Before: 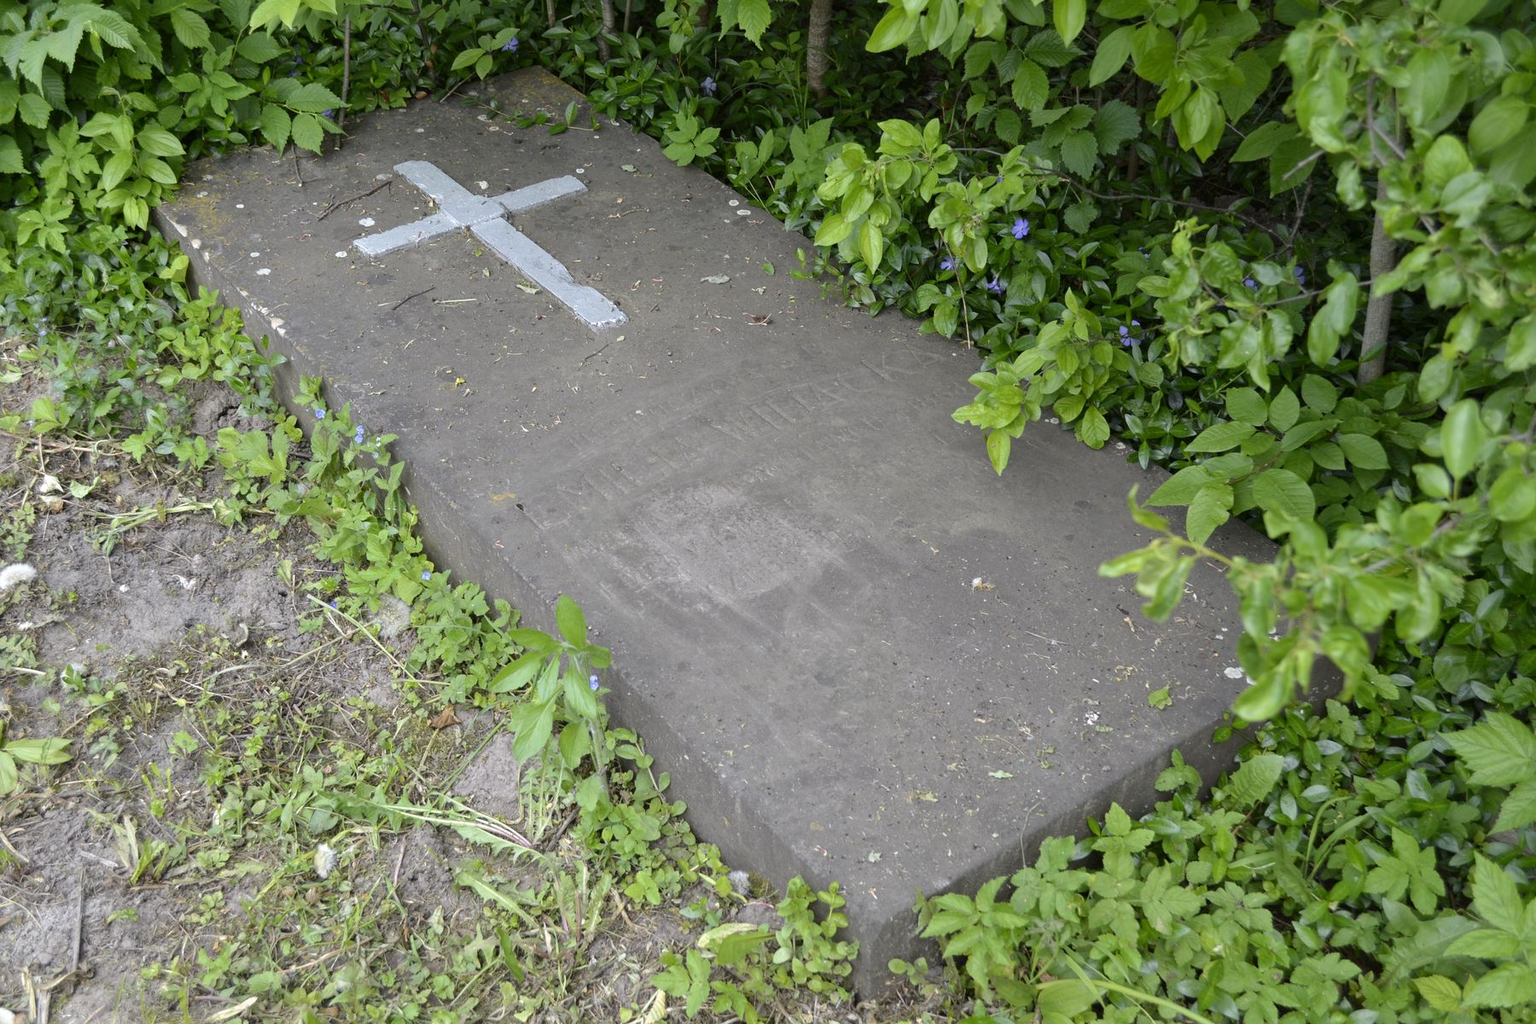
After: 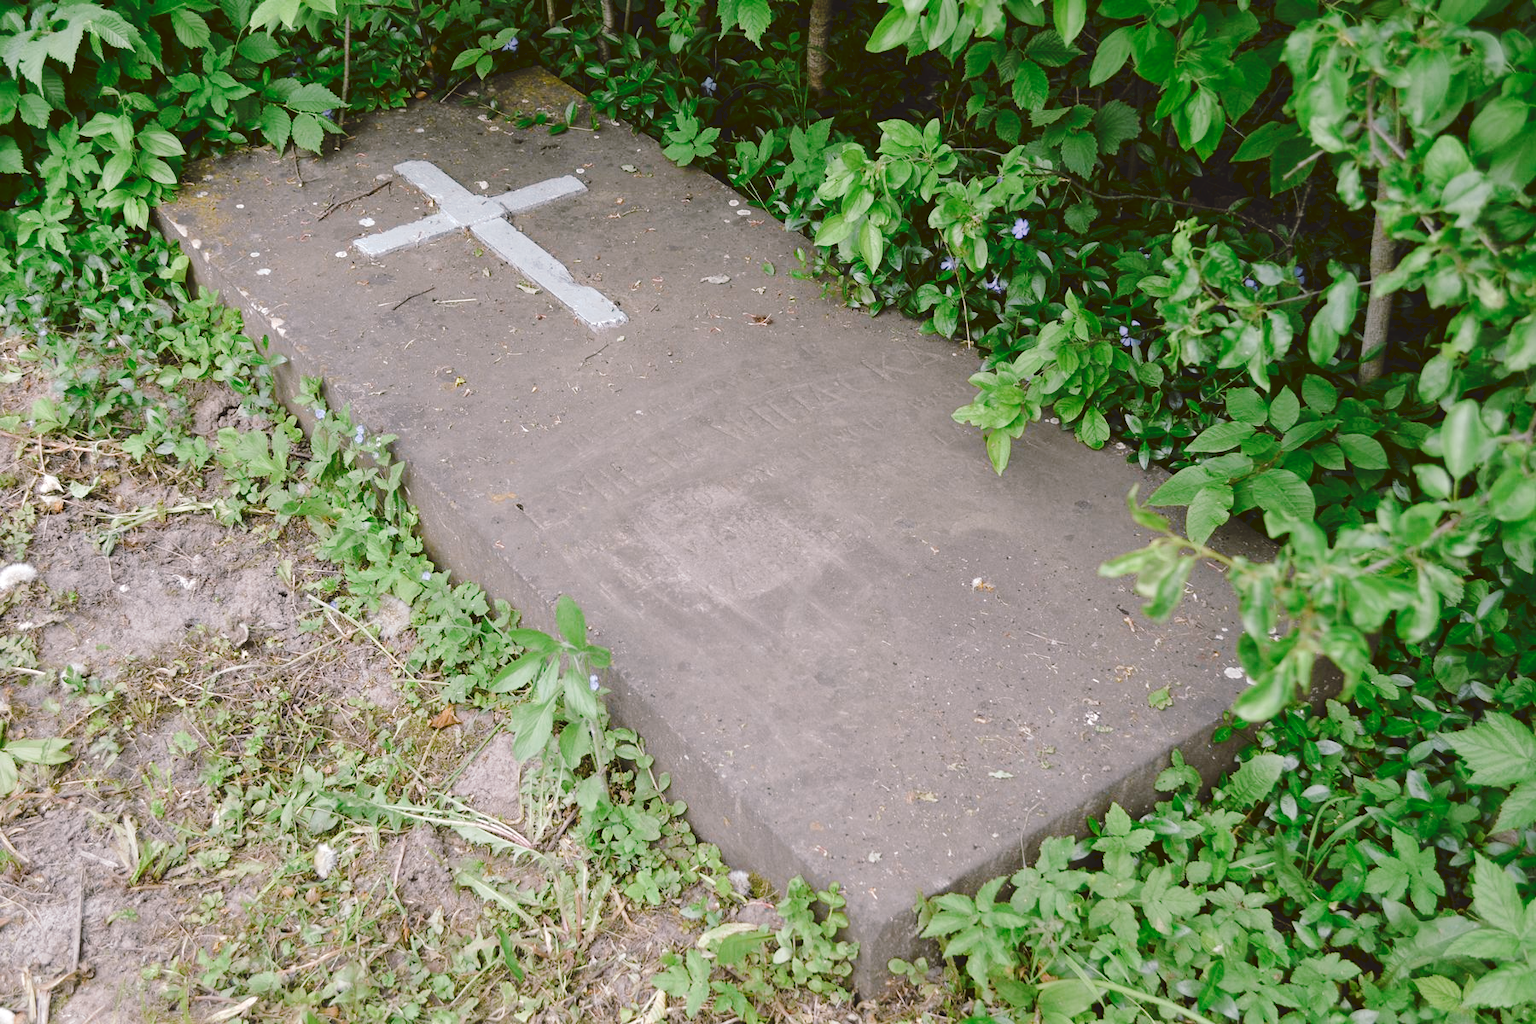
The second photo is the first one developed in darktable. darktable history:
tone curve: curves: ch0 [(0, 0) (0.003, 0.09) (0.011, 0.095) (0.025, 0.097) (0.044, 0.108) (0.069, 0.117) (0.1, 0.129) (0.136, 0.151) (0.177, 0.185) (0.224, 0.229) (0.277, 0.299) (0.335, 0.379) (0.399, 0.469) (0.468, 0.55) (0.543, 0.629) (0.623, 0.702) (0.709, 0.775) (0.801, 0.85) (0.898, 0.91) (1, 1)], preserve colors none
color look up table: target L [93.4, 92.13, 90.91, 85.77, 90.44, 78.08, 72.64, 67.78, 61.43, 50.78, 43.12, 22.38, 200.62, 87.02, 74.72, 65.79, 67.61, 63.05, 59.36, 51.59, 47.75, 42.81, 42.74, 29.48, 17.43, 1.28, 88.5, 88.26, 79.59, 80.4, 64.84, 77.24, 69.62, 50.99, 46.04, 45.13, 45.47, 54.54, 33.17, 29.45, 33.72, 12.86, 9.16, 92.33, 77.96, 71.41, 68.48, 43.79, 18], target a [-19.72, -17.87, -6.728, -32.28, -9.18, -27.5, -22.1, -18.75, -47.7, -24.73, -18.2, -21.76, 0, 11.94, 3.138, 29.8, 46.59, 31.11, 50.95, 59.49, 29.98, 29.22, 60.43, 1.226, 28.71, 6.095, 7.683, 20.26, 11.59, 35.57, -0.874, 37.31, 8.987, 71.52, 30.95, 47.82, -4.233, 34.56, 0.913, 35.66, 14.91, 18.11, 19.5, -25.31, -15.01, -17.17, 0.463, -18.45, -11.15], target b [47.26, 22.99, 35.95, 27.16, -0.991, 9.435, 41.93, 15.4, 34.62, 5.049, 37.23, 25.45, 0, 18.81, 72.23, 43.57, 18.62, 16.53, 62.56, 13.92, 50.03, 47.47, 60.45, 44.64, 29.53, 1.725, -7.244, -9.685, -25.27, -21.83, -23.84, -26.62, -40.3, -1.73, -15.01, -26.38, -42.01, -49.71, 2.499, -1.525, -60.2, 1.372, -38.41, -7.189, -29.85, -6.809, -1.701, -22.31, 3.967], num patches 49
